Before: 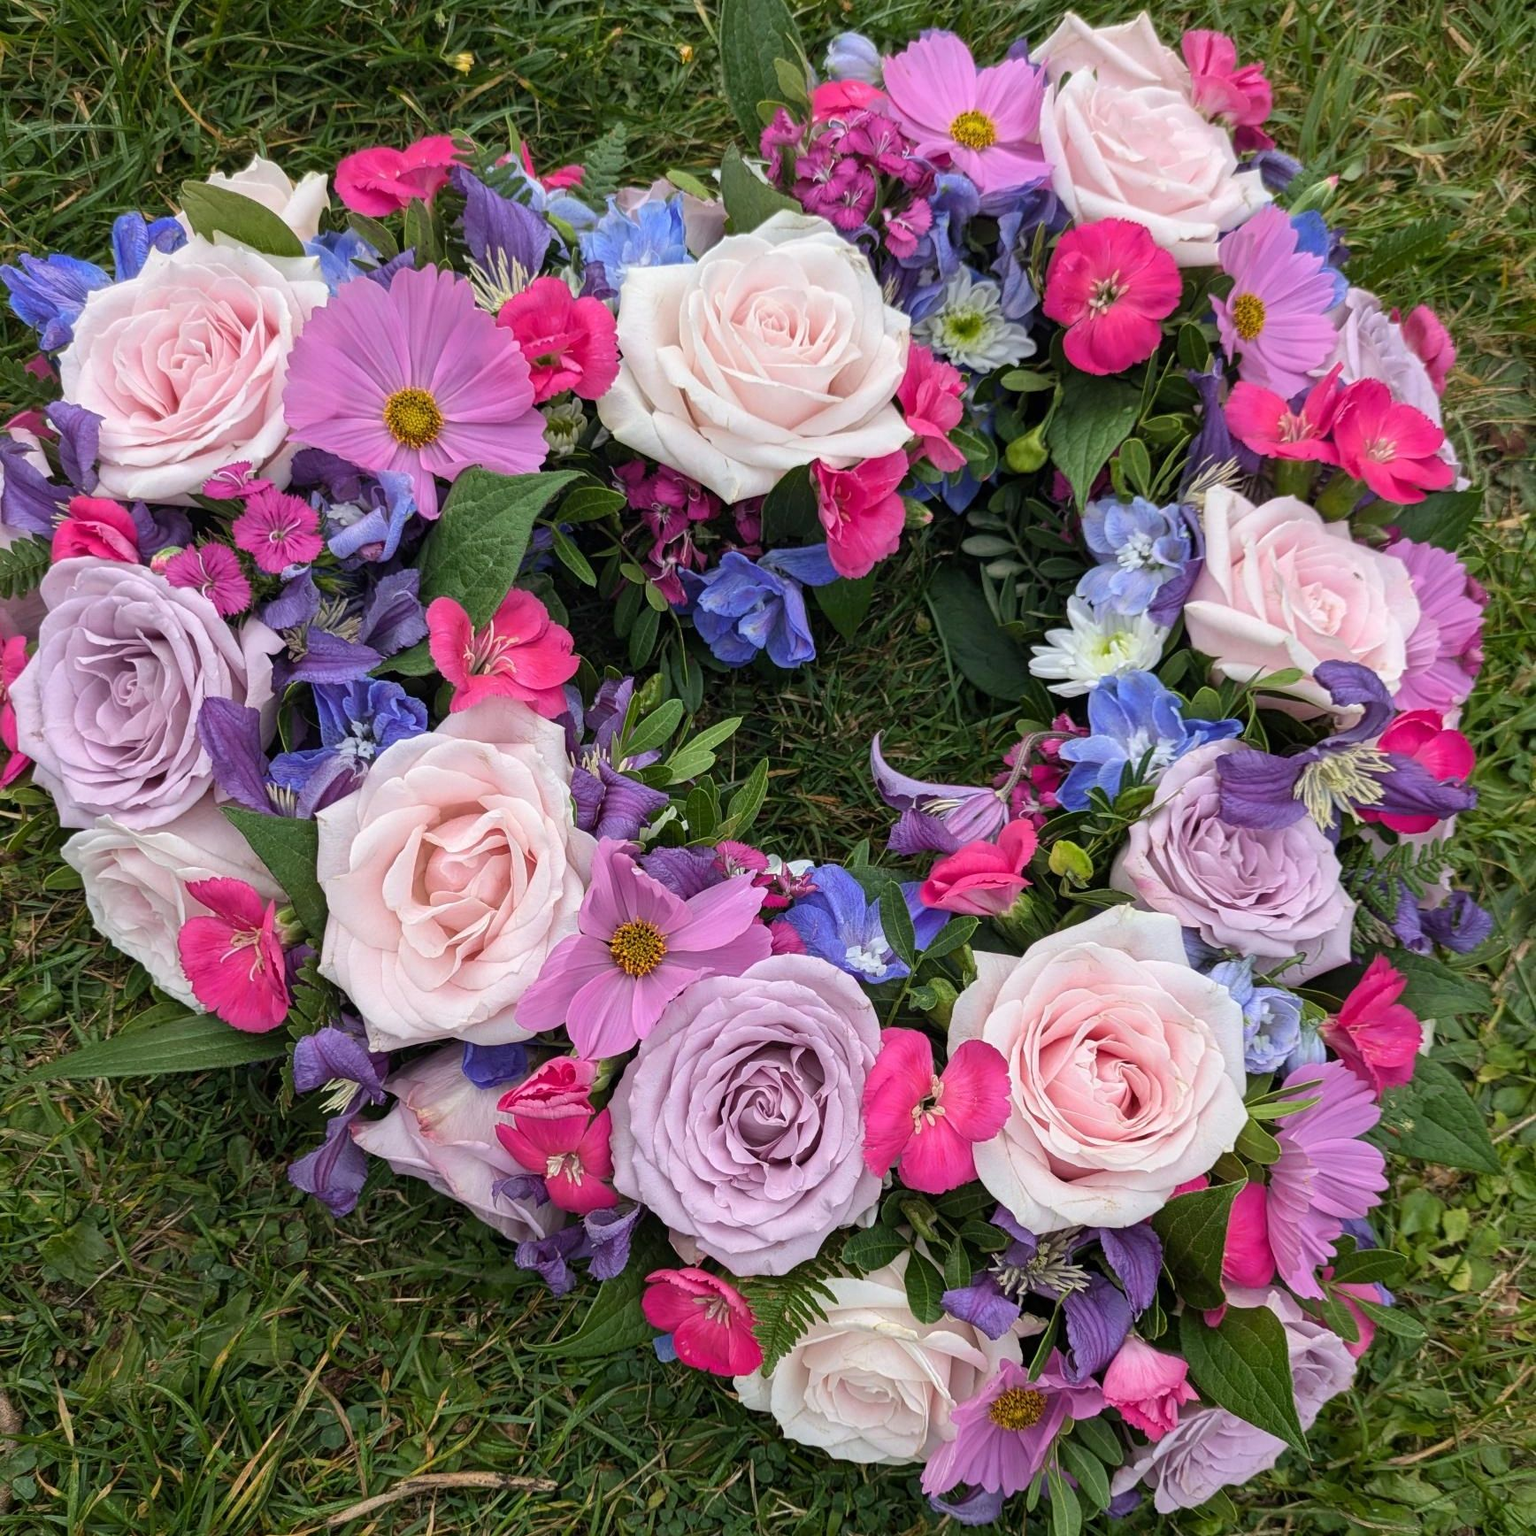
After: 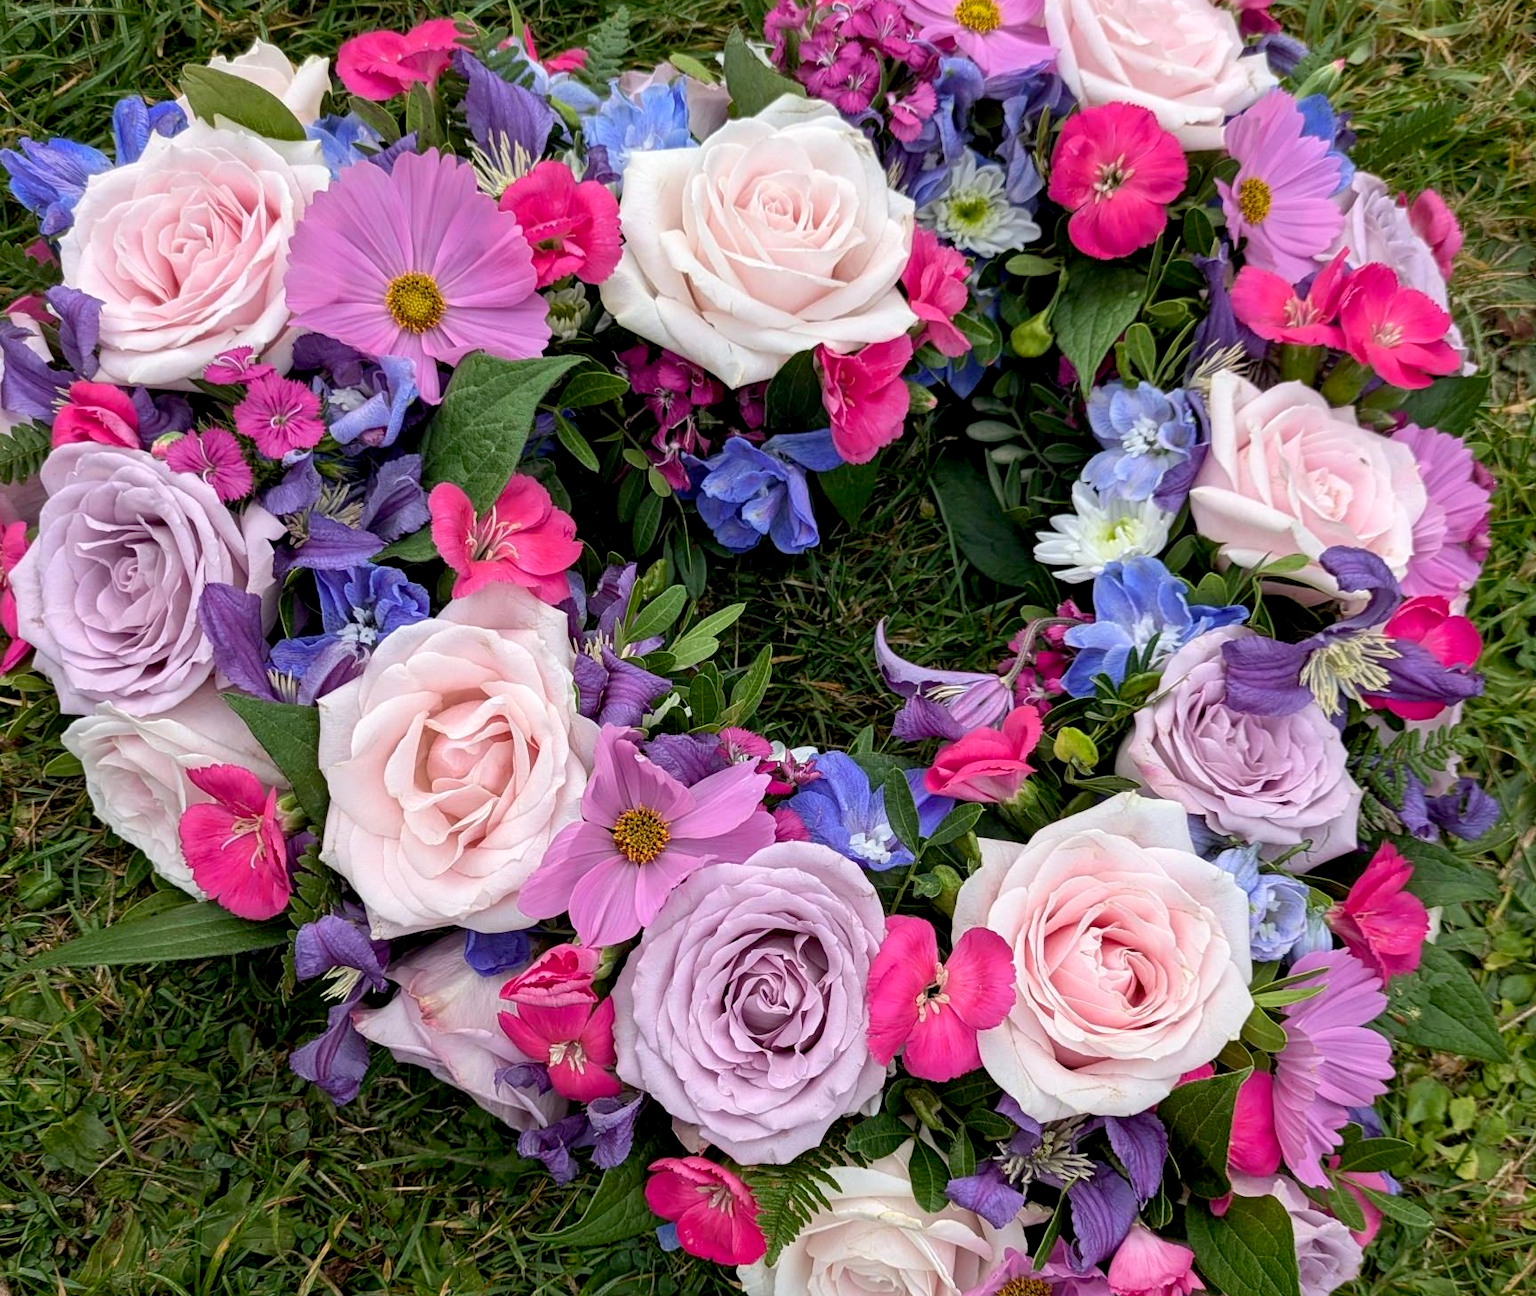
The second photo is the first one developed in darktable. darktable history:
exposure: black level correction 0.009, exposure 0.119 EV, compensate highlight preservation false
crop: top 7.625%, bottom 8.027%
